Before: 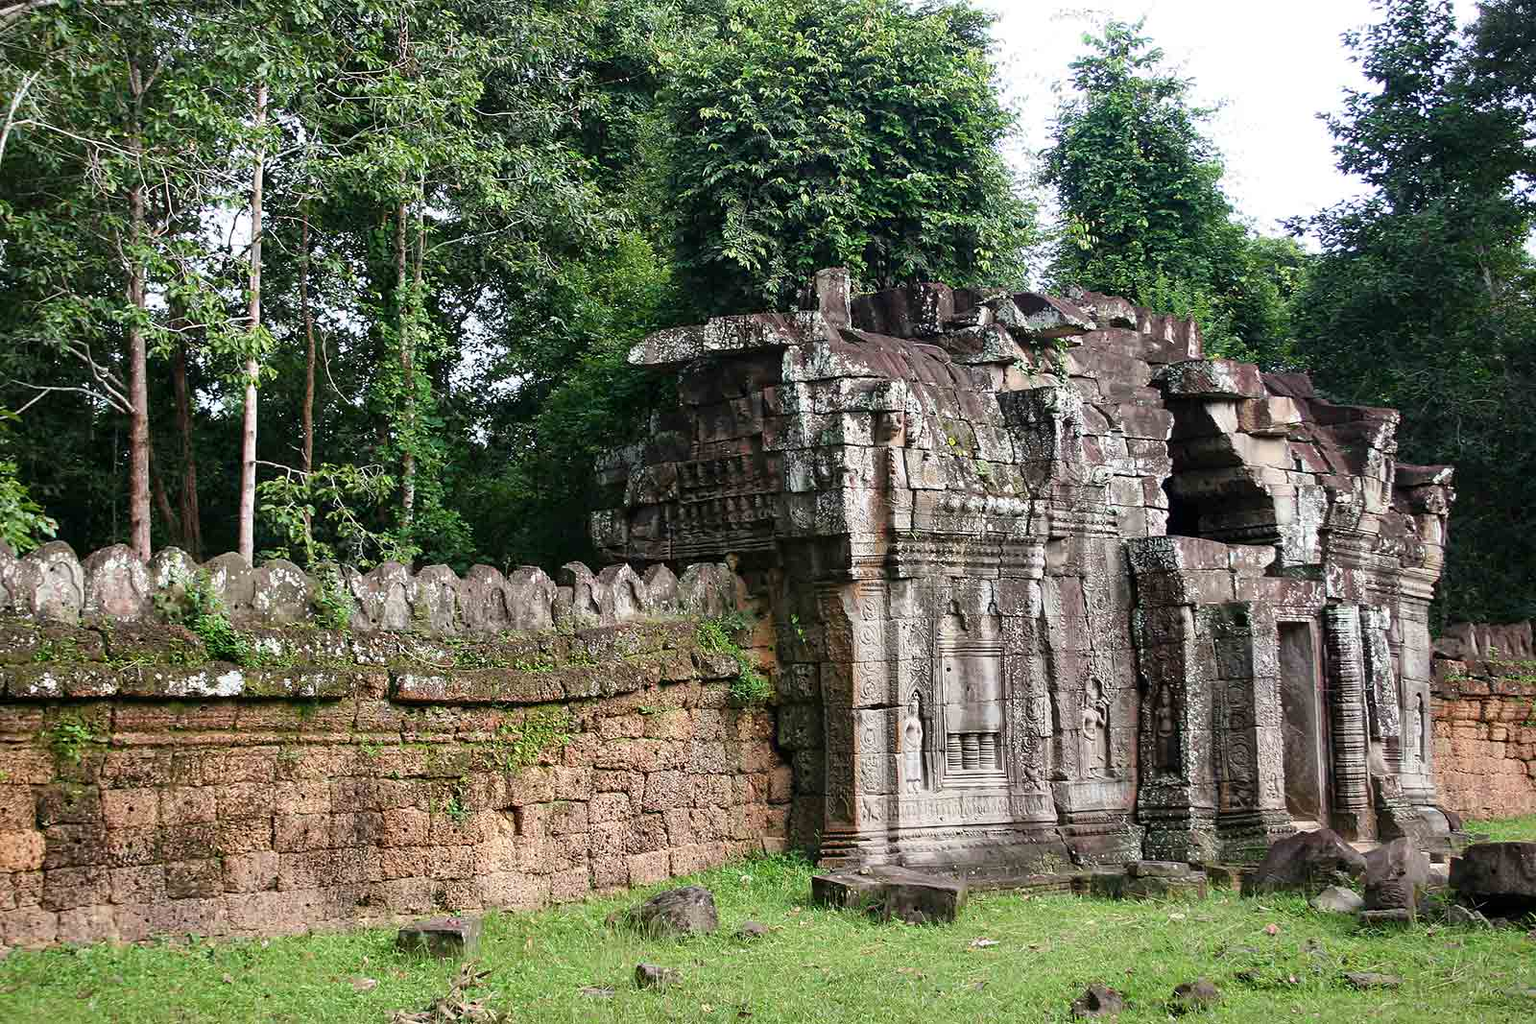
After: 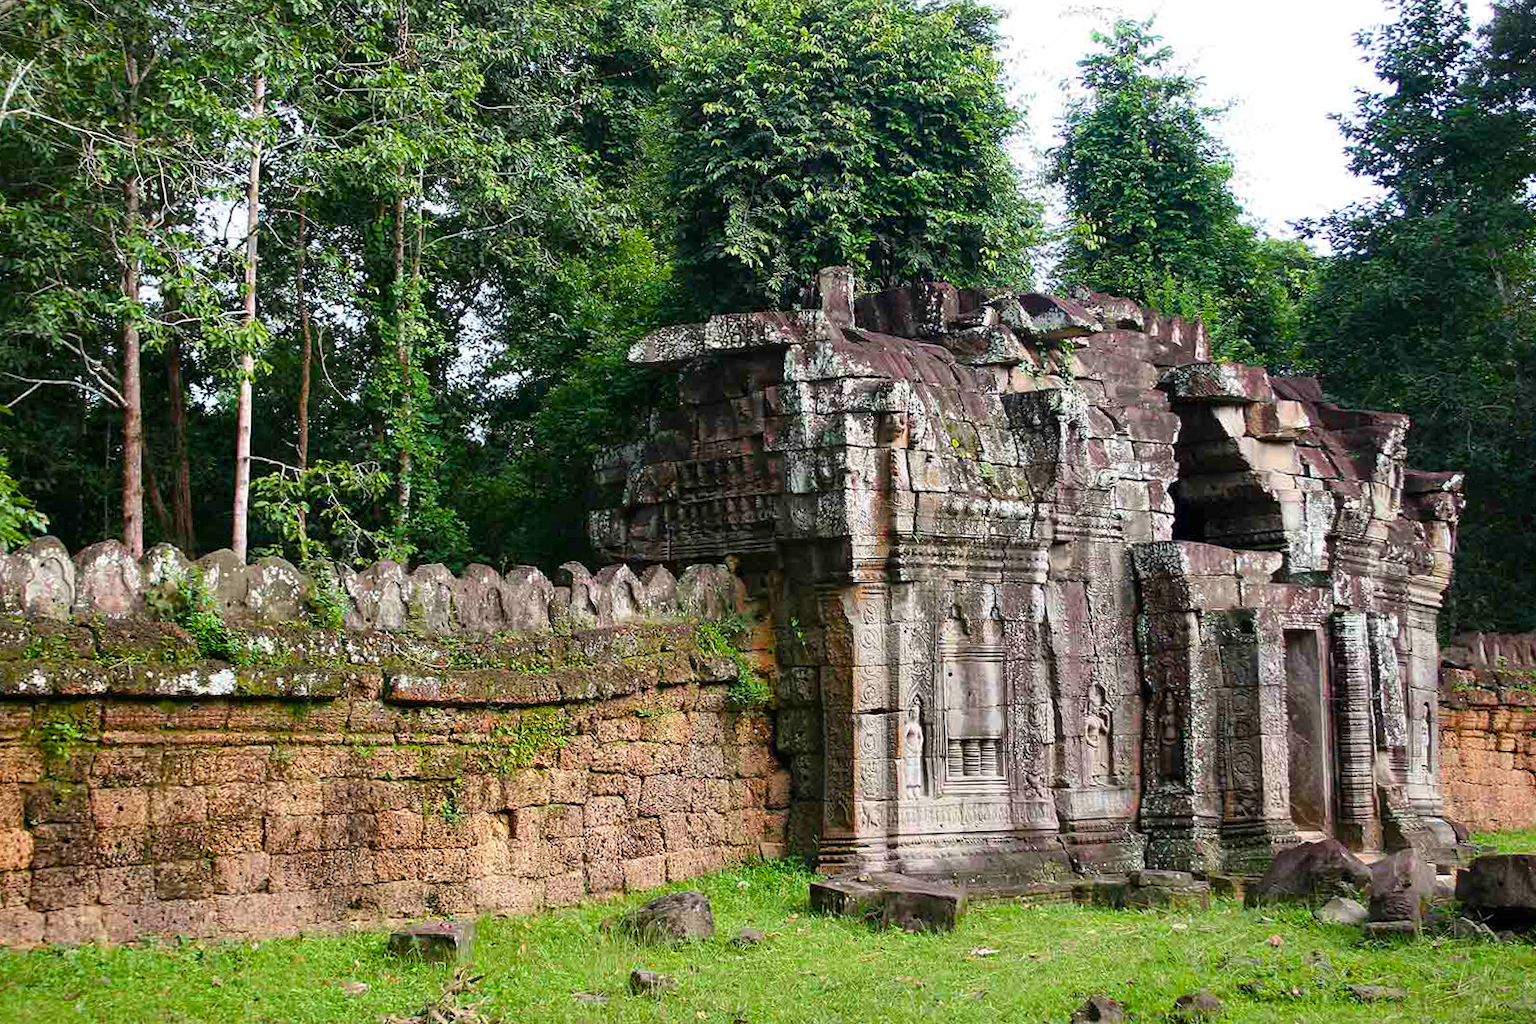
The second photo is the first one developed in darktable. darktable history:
color balance rgb: perceptual saturation grading › global saturation 25%, global vibrance 20%
crop and rotate: angle -0.5°
